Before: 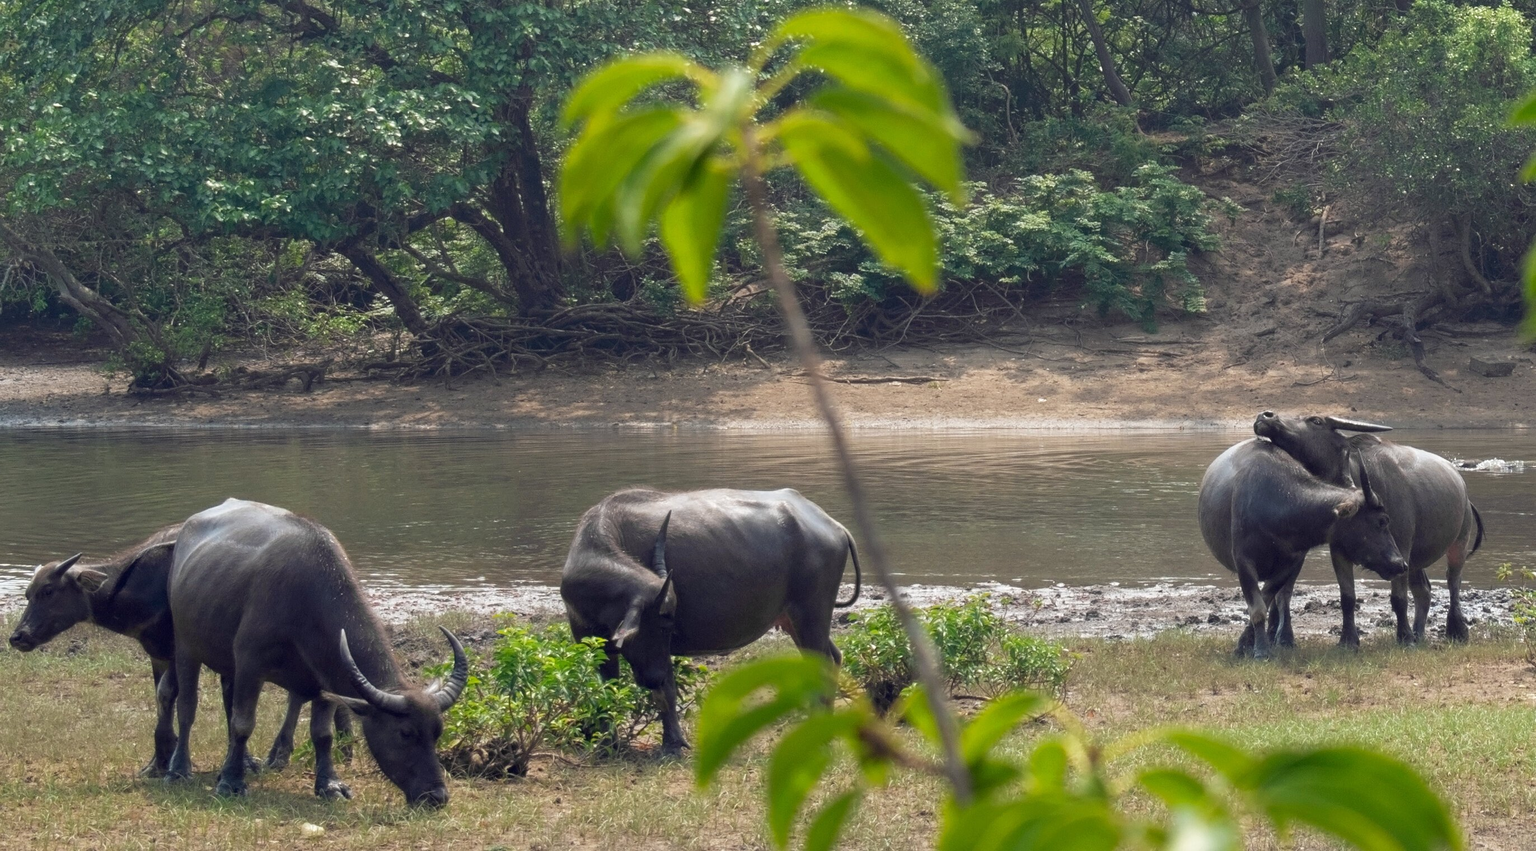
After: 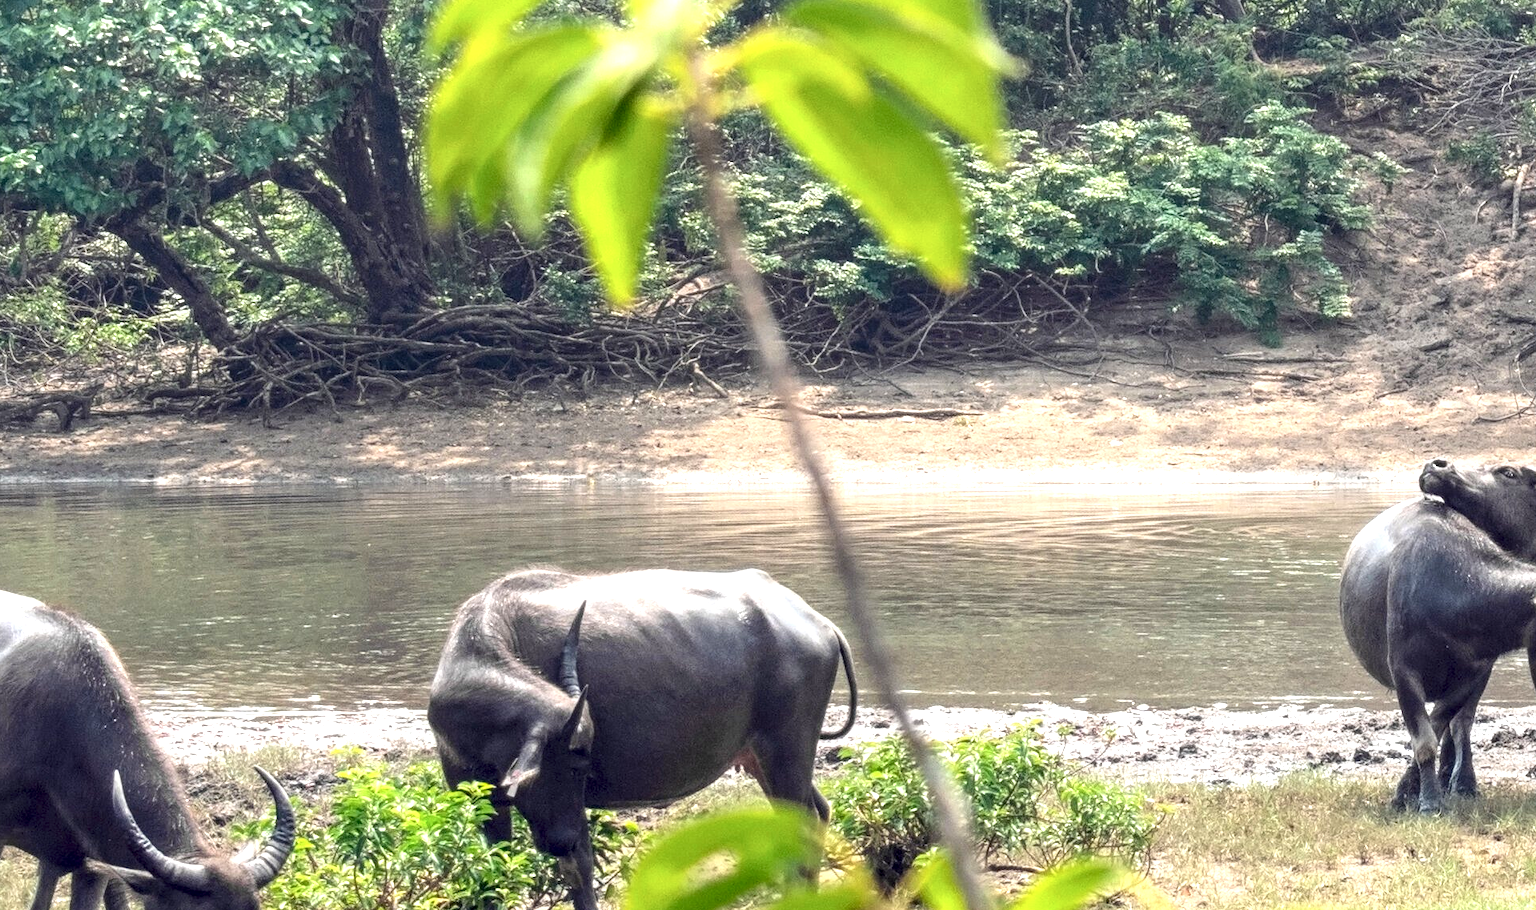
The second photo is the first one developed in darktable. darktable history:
contrast brightness saturation: contrast 0.15, brightness 0.05
crop and rotate: left 17.046%, top 10.659%, right 12.989%, bottom 14.553%
exposure: exposure 1 EV, compensate highlight preservation false
local contrast: highlights 59%, detail 145%
